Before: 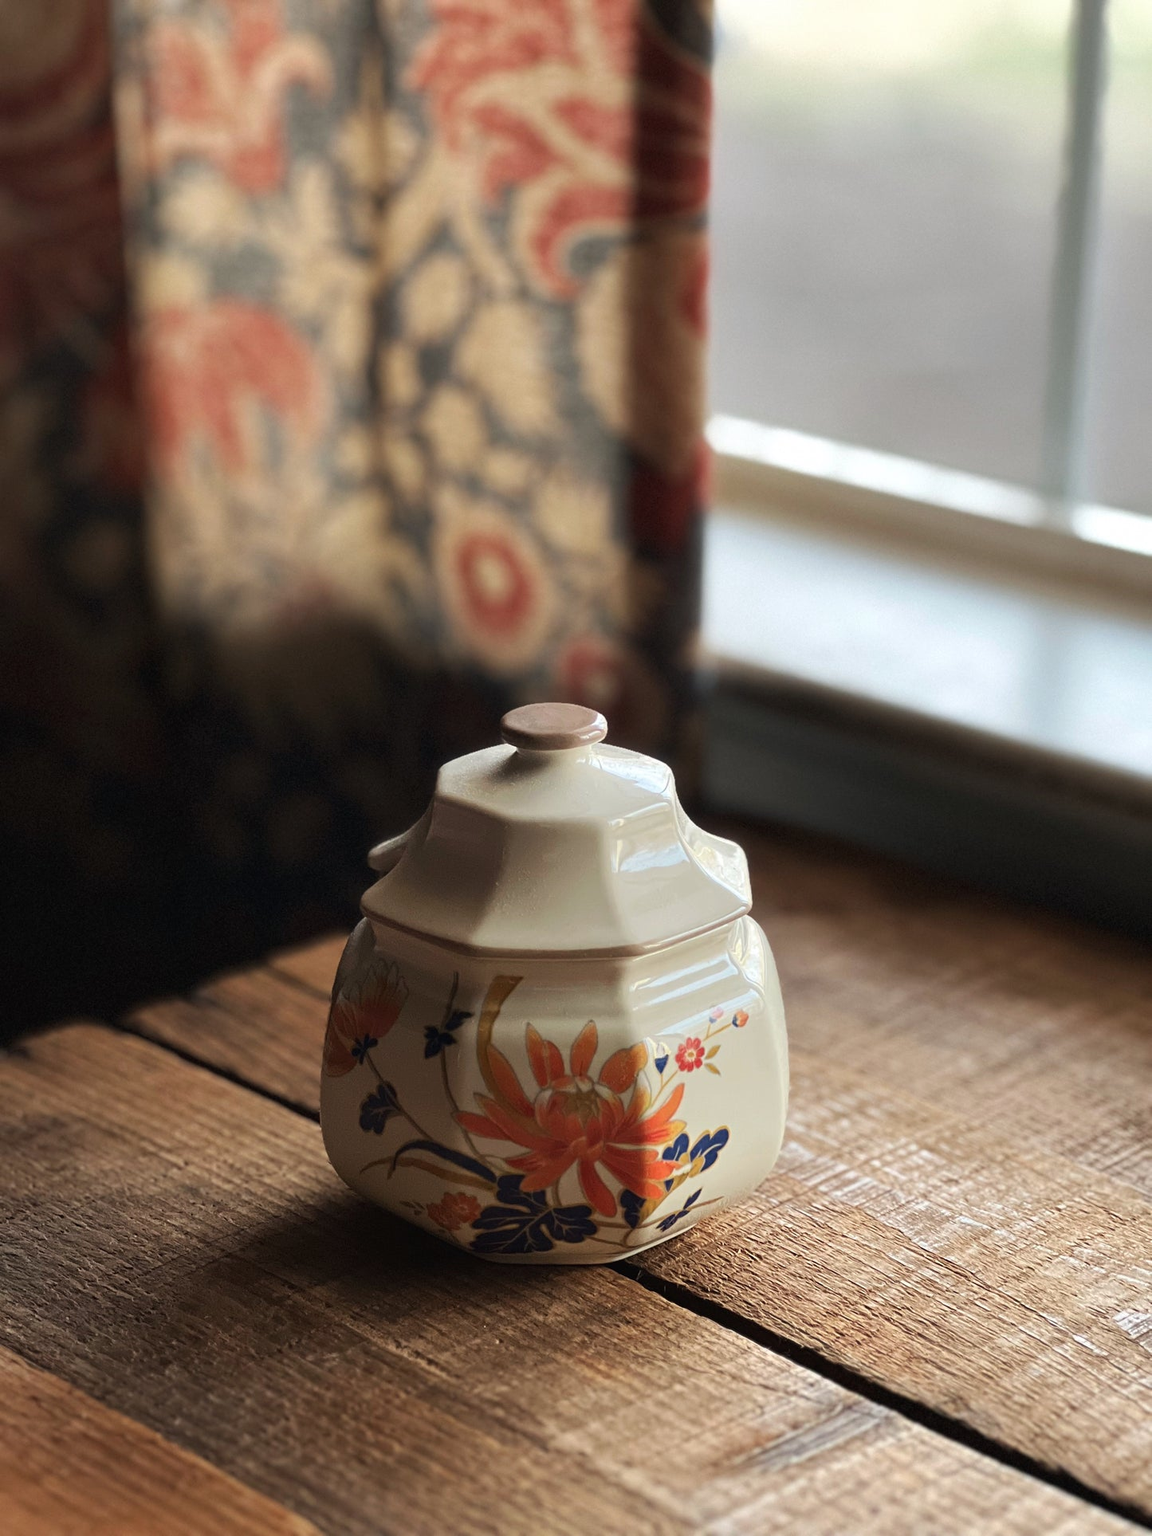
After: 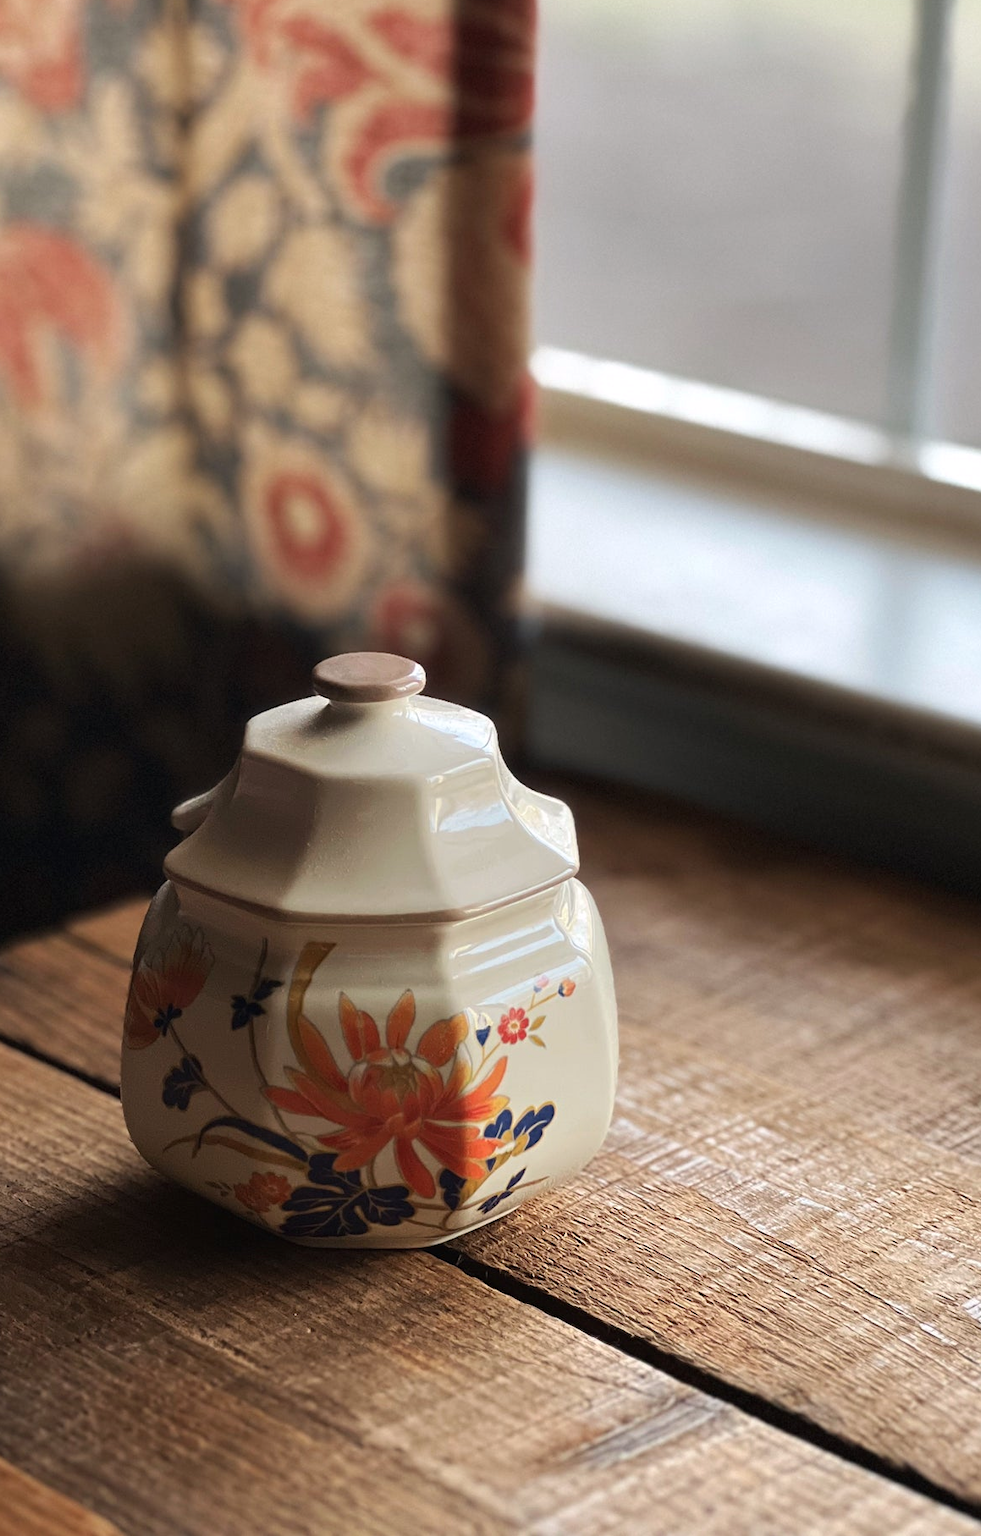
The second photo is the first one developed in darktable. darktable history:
white balance: red 1.004, blue 1.024
color calibration: x 0.342, y 0.355, temperature 5146 K
crop and rotate: left 17.959%, top 5.771%, right 1.742%
